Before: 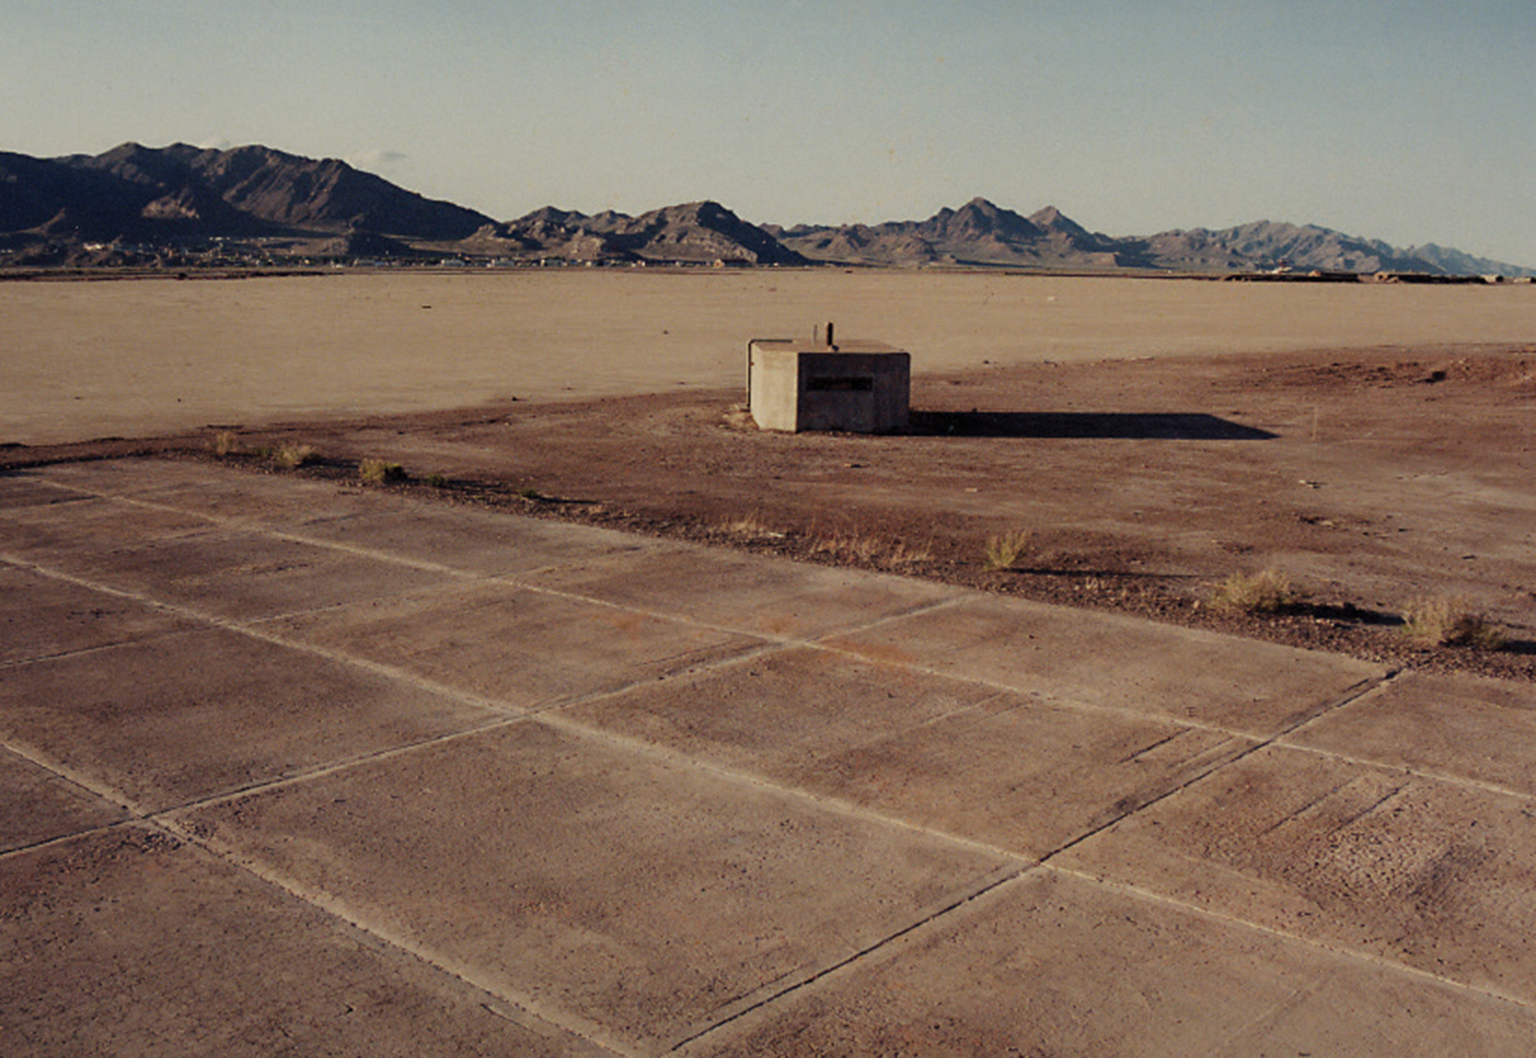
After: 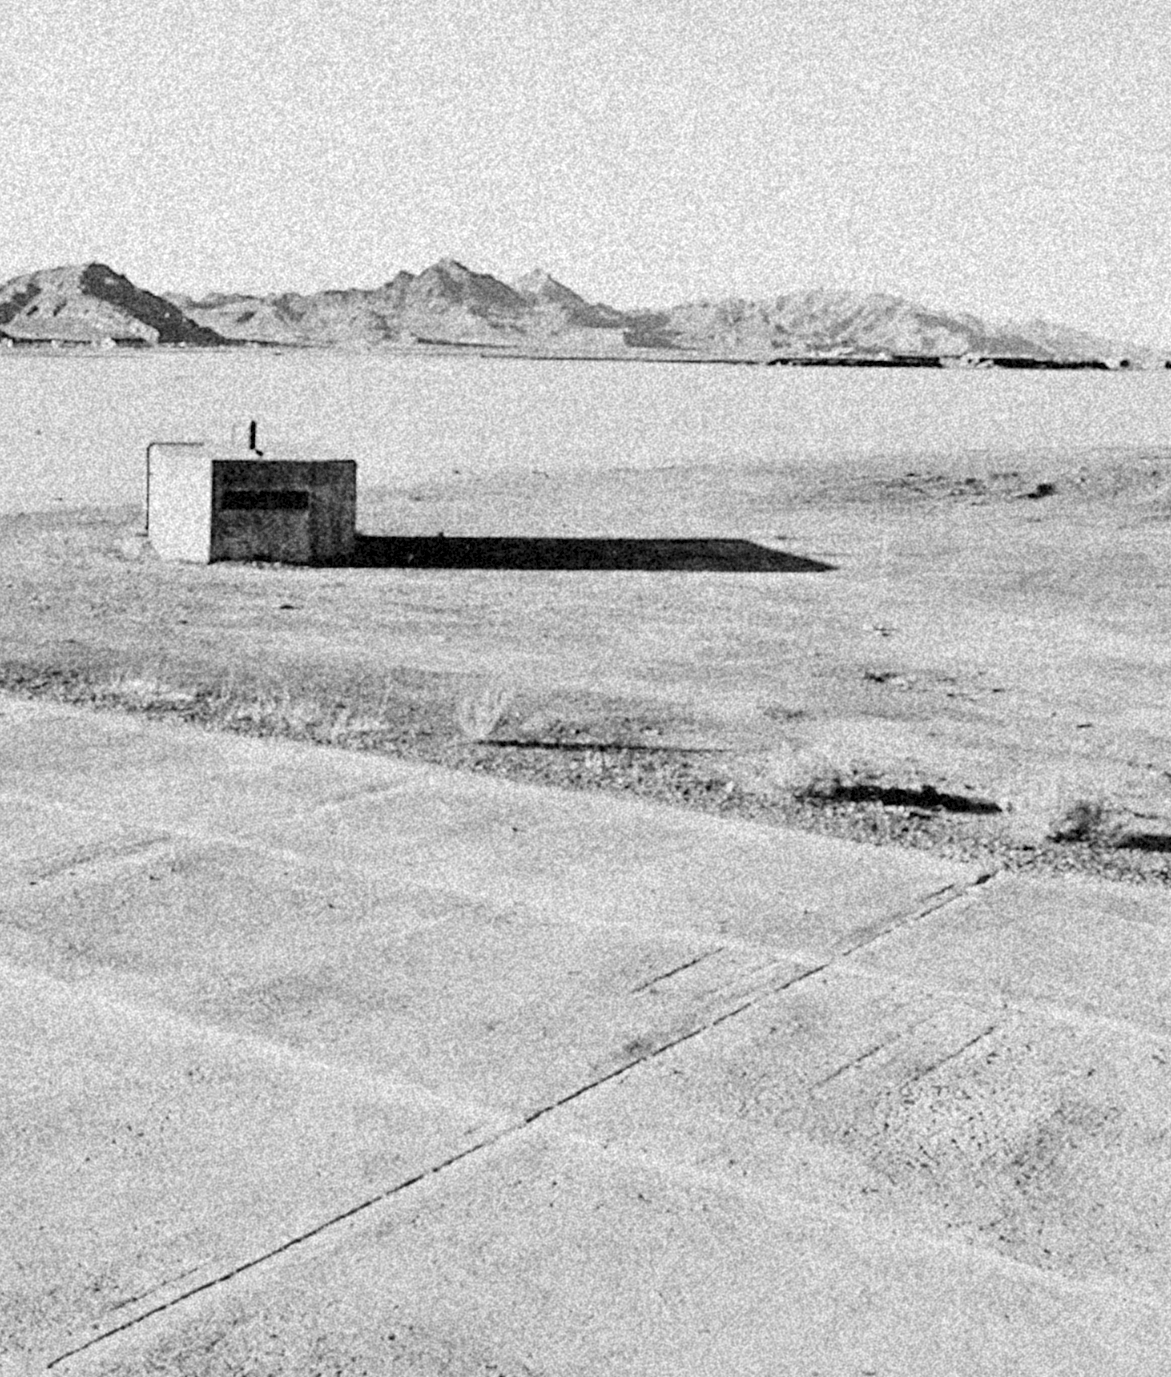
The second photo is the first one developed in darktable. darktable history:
white balance: red 1.123, blue 0.83
crop: left 41.402%
exposure: exposure 0.3 EV, compensate highlight preservation false
tone equalizer: -7 EV 0.15 EV, -6 EV 0.6 EV, -5 EV 1.15 EV, -4 EV 1.33 EV, -3 EV 1.15 EV, -2 EV 0.6 EV, -1 EV 0.15 EV, mask exposure compensation -0.5 EV
base curve: curves: ch0 [(0, 0) (0, 0.001) (0.001, 0.001) (0.004, 0.002) (0.007, 0.004) (0.015, 0.013) (0.033, 0.045) (0.052, 0.096) (0.075, 0.17) (0.099, 0.241) (0.163, 0.42) (0.219, 0.55) (0.259, 0.616) (0.327, 0.722) (0.365, 0.765) (0.522, 0.873) (0.547, 0.881) (0.689, 0.919) (0.826, 0.952) (1, 1)], preserve colors none
grain: coarseness 46.9 ISO, strength 50.21%, mid-tones bias 0%
monochrome: a 14.95, b -89.96
